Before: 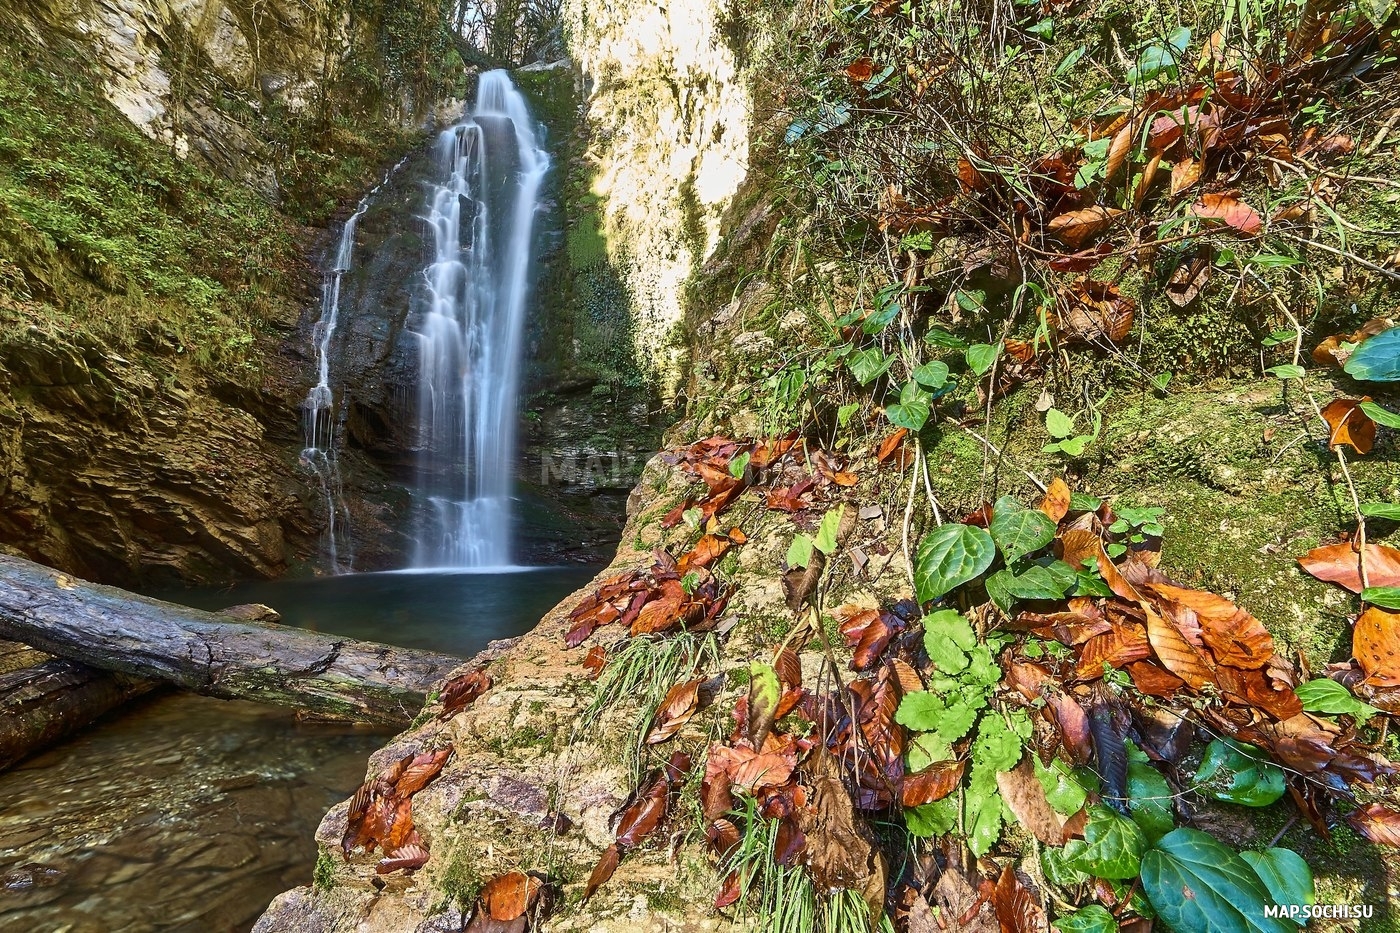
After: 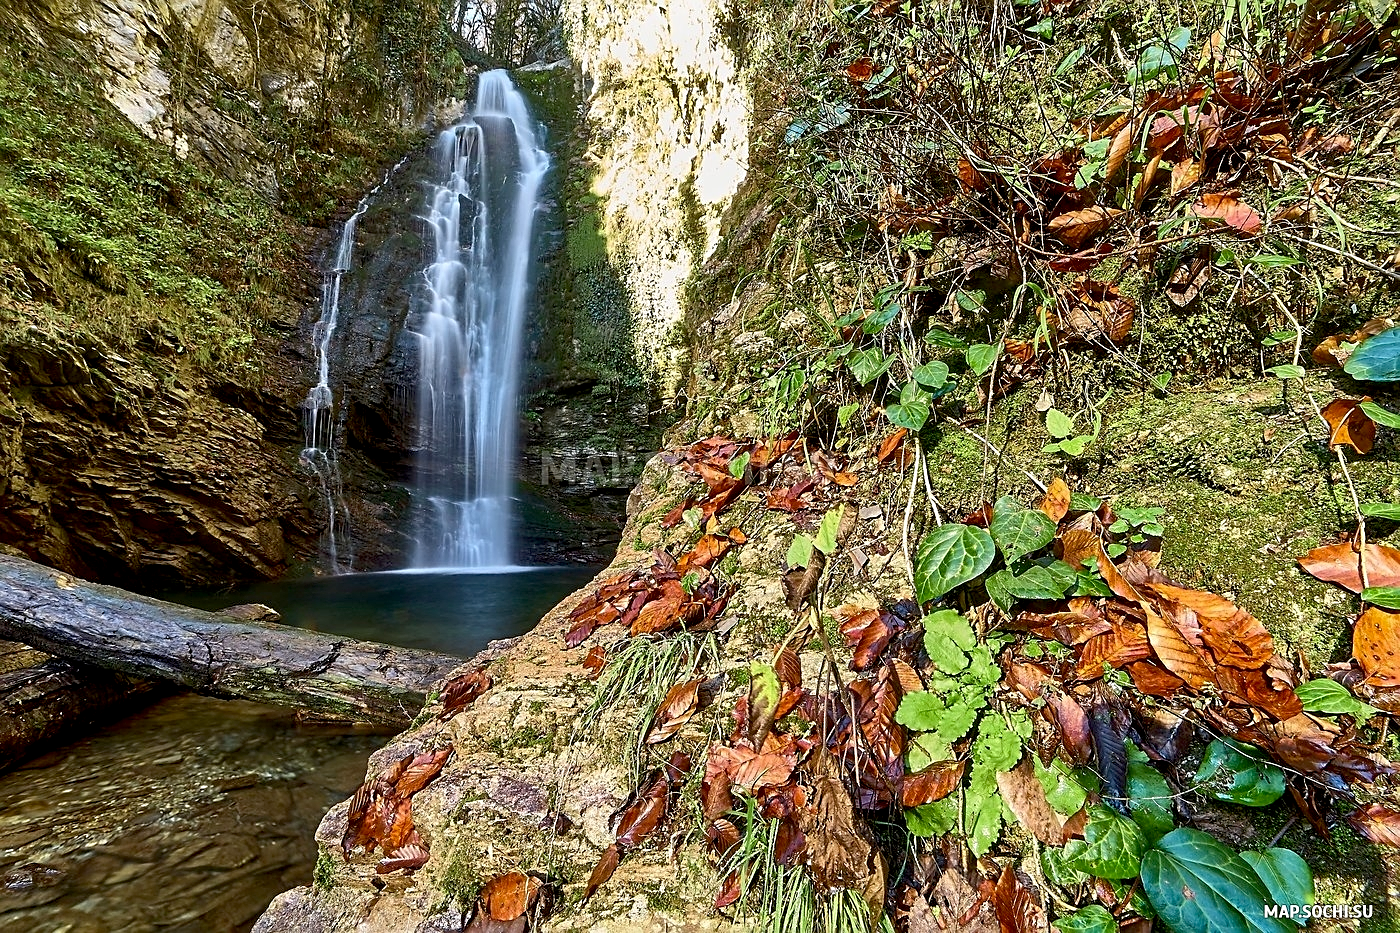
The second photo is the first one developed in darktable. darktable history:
sharpen: on, module defaults
exposure: black level correction 0.009, exposure 0.014 EV, compensate highlight preservation false
